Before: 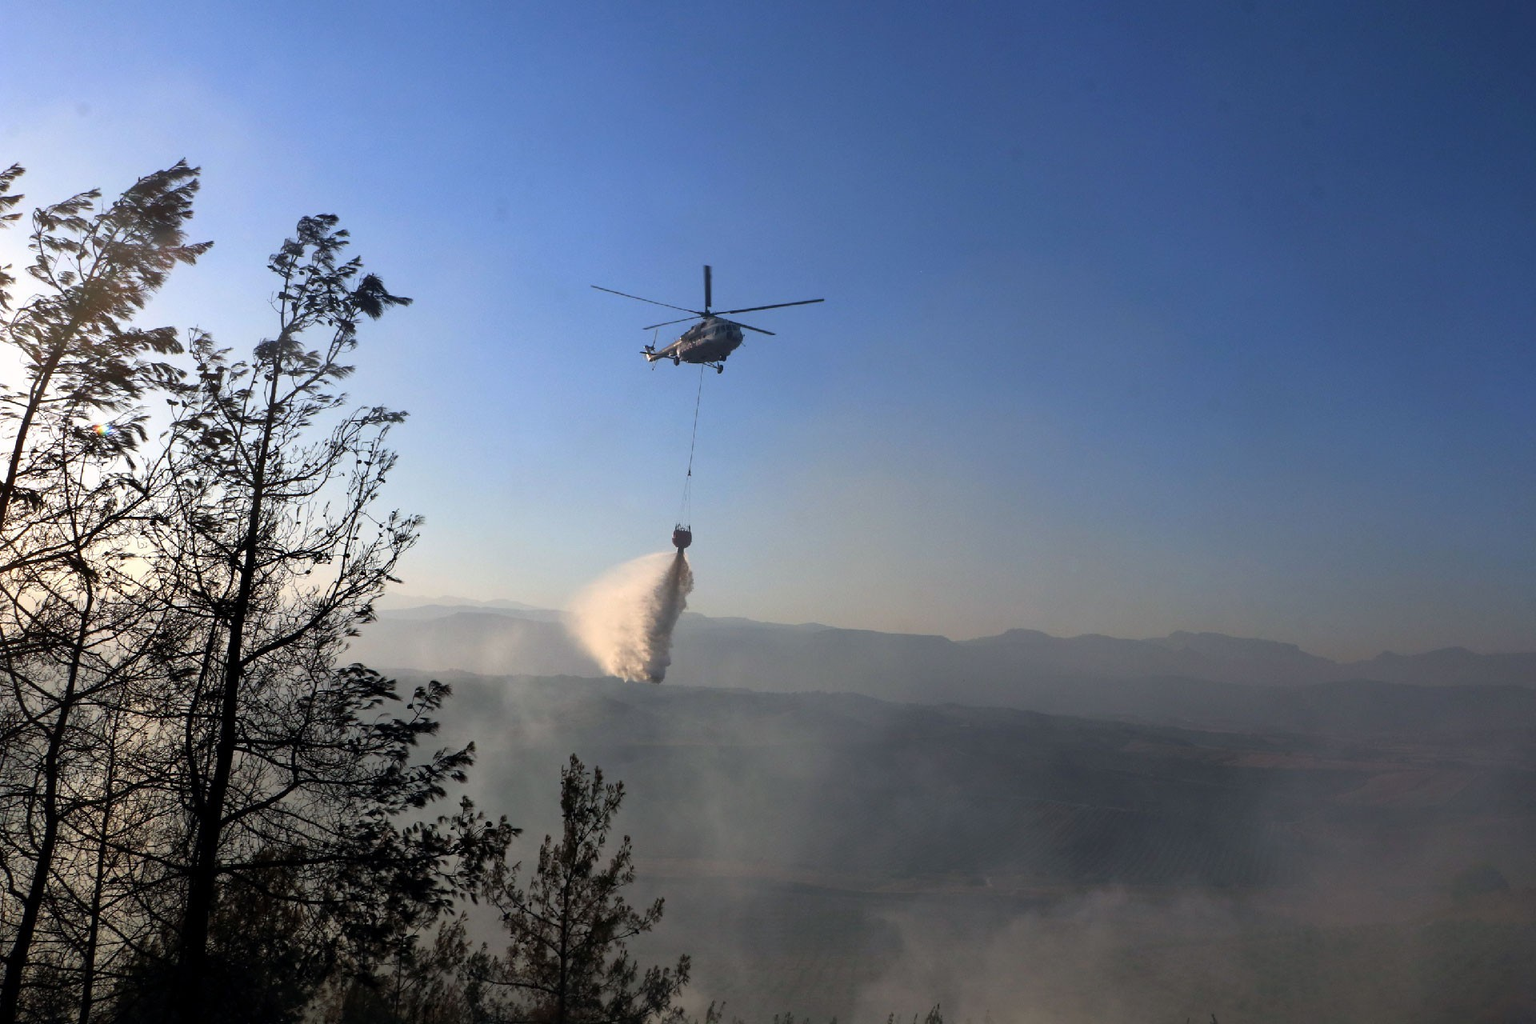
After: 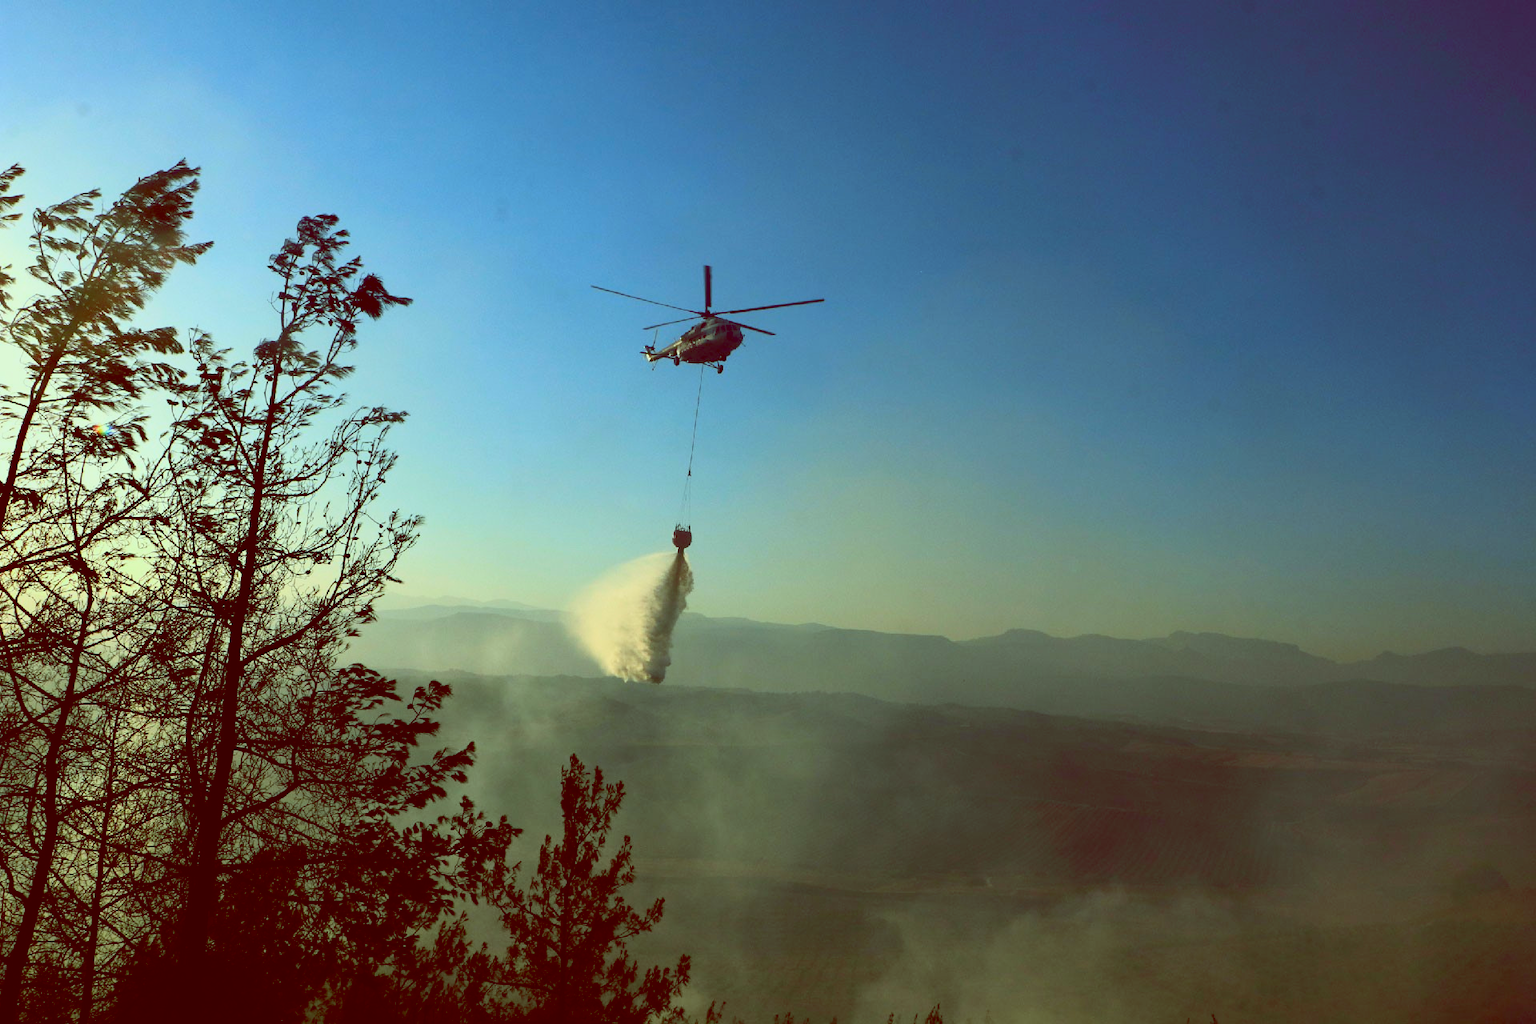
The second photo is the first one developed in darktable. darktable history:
tone curve: curves: ch0 [(0, 0.011) (0.139, 0.106) (0.295, 0.271) (0.499, 0.523) (0.739, 0.782) (0.857, 0.879) (1, 0.967)]; ch1 [(0, 0) (0.291, 0.229) (0.394, 0.365) (0.469, 0.456) (0.507, 0.504) (0.527, 0.546) (0.571, 0.614) (0.725, 0.779) (1, 1)]; ch2 [(0, 0) (0.125, 0.089) (0.35, 0.317) (0.437, 0.42) (0.502, 0.499) (0.537, 0.551) (0.613, 0.636) (1, 1)], color space Lab, independent channels, preserve colors none
color balance: lift [1, 1.015, 0.987, 0.985], gamma [1, 0.959, 1.042, 0.958], gain [0.927, 0.938, 1.072, 0.928], contrast 1.5%
